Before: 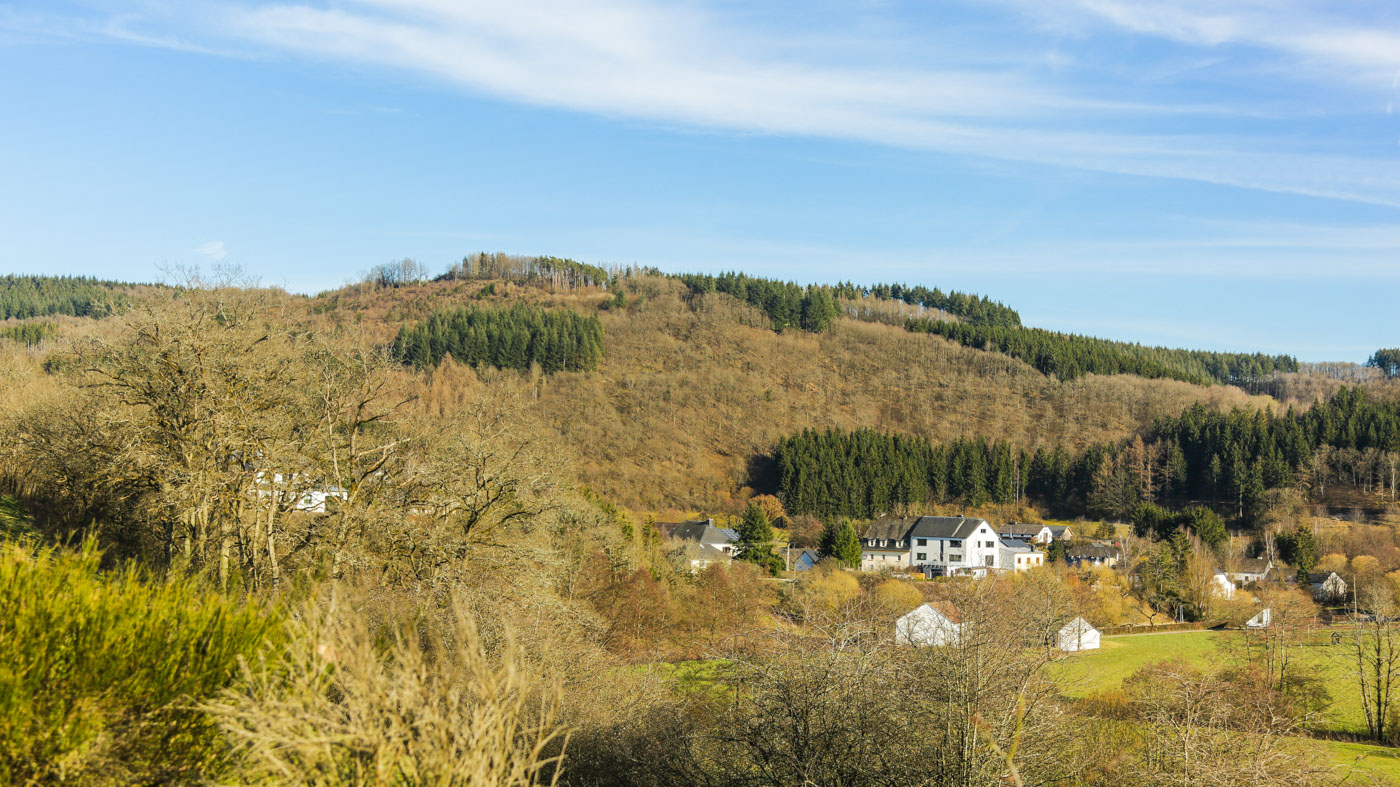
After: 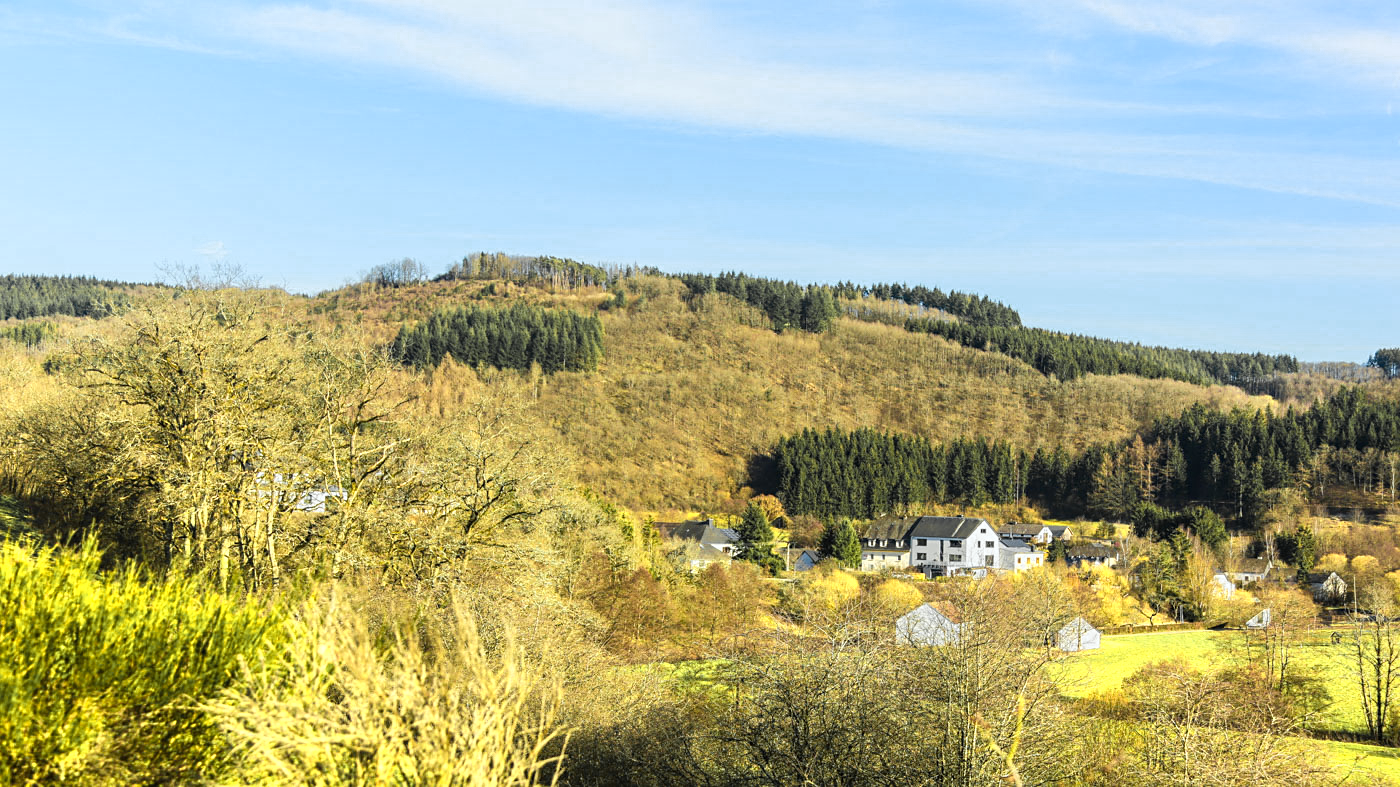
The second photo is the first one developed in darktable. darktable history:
color calibration: output R [0.994, 0.059, -0.119, 0], output G [-0.036, 1.09, -0.119, 0], output B [0.078, -0.108, 0.961, 0], gray › normalize channels true, x 0.355, y 0.368, temperature 4735.13 K, gamut compression 0.013
sharpen: amount 0.208
color zones: curves: ch0 [(0.004, 0.306) (0.107, 0.448) (0.252, 0.656) (0.41, 0.398) (0.595, 0.515) (0.768, 0.628)]; ch1 [(0.07, 0.323) (0.151, 0.452) (0.252, 0.608) (0.346, 0.221) (0.463, 0.189) (0.61, 0.368) (0.735, 0.395) (0.921, 0.412)]; ch2 [(0, 0.476) (0.132, 0.512) (0.243, 0.512) (0.397, 0.48) (0.522, 0.376) (0.634, 0.536) (0.761, 0.46)]
